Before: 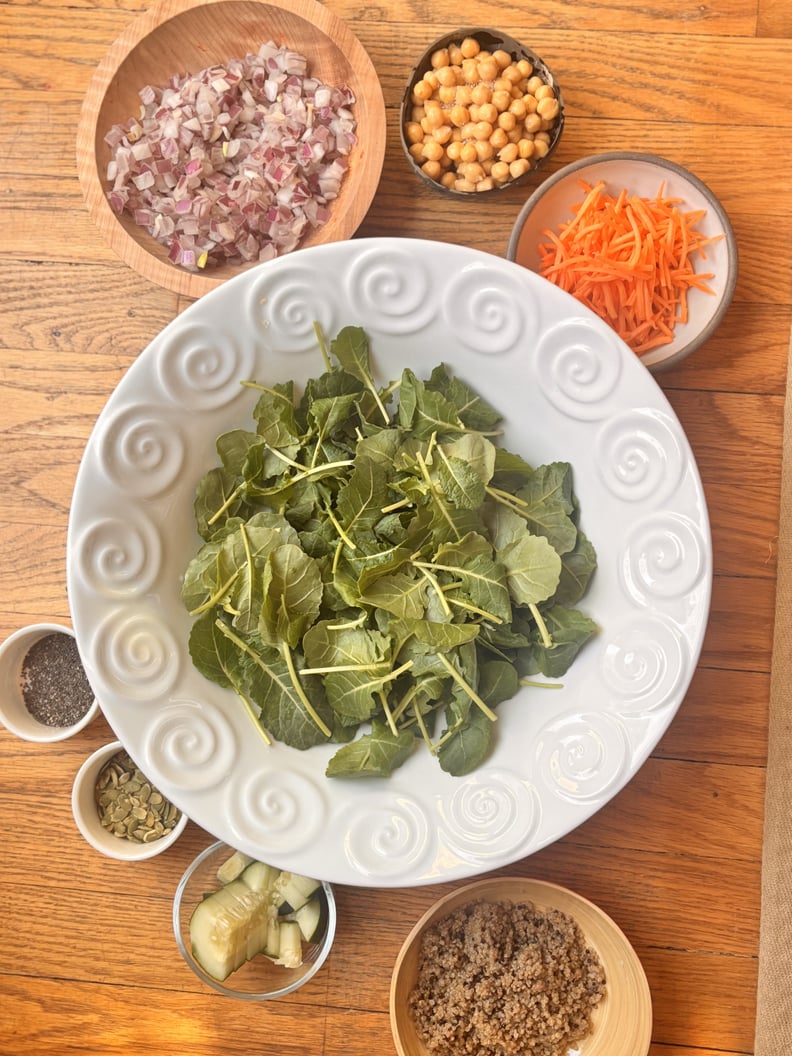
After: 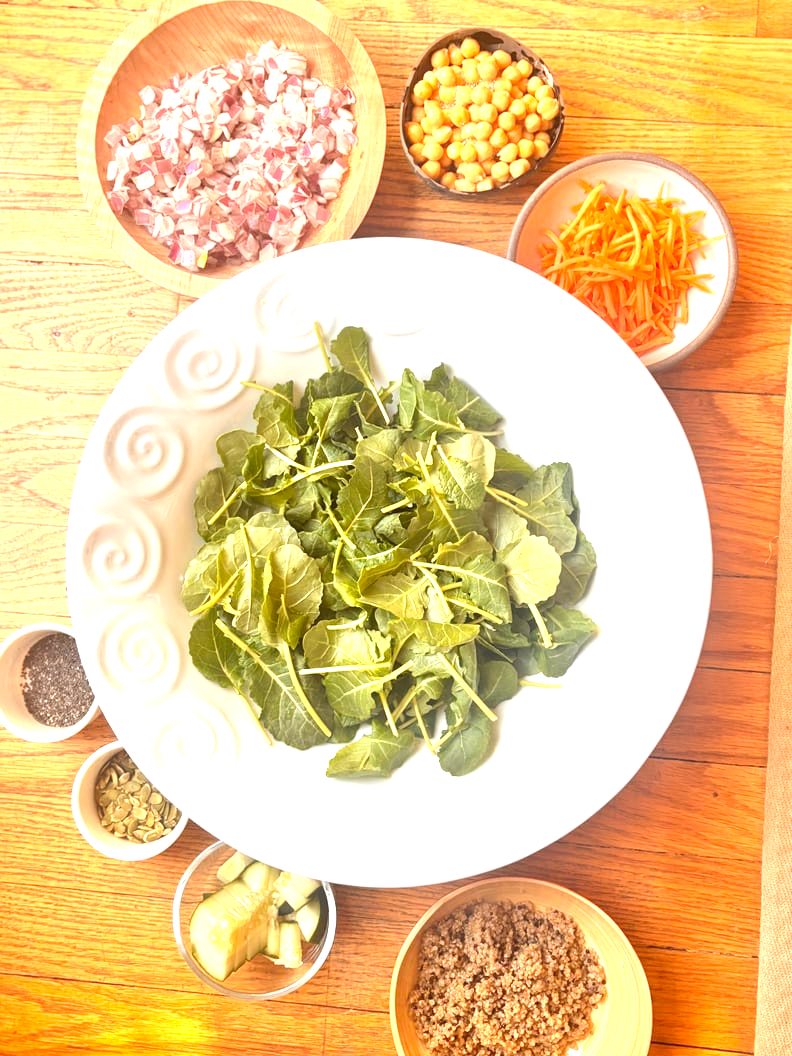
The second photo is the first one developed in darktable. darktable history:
tone curve: curves: ch0 [(0, 0) (0.003, 0.003) (0.011, 0.011) (0.025, 0.025) (0.044, 0.044) (0.069, 0.069) (0.1, 0.099) (0.136, 0.135) (0.177, 0.176) (0.224, 0.223) (0.277, 0.275) (0.335, 0.333) (0.399, 0.396) (0.468, 0.465) (0.543, 0.546) (0.623, 0.625) (0.709, 0.711) (0.801, 0.802) (0.898, 0.898) (1, 1)], color space Lab, independent channels, preserve colors none
exposure: exposure 1.242 EV, compensate highlight preservation false
